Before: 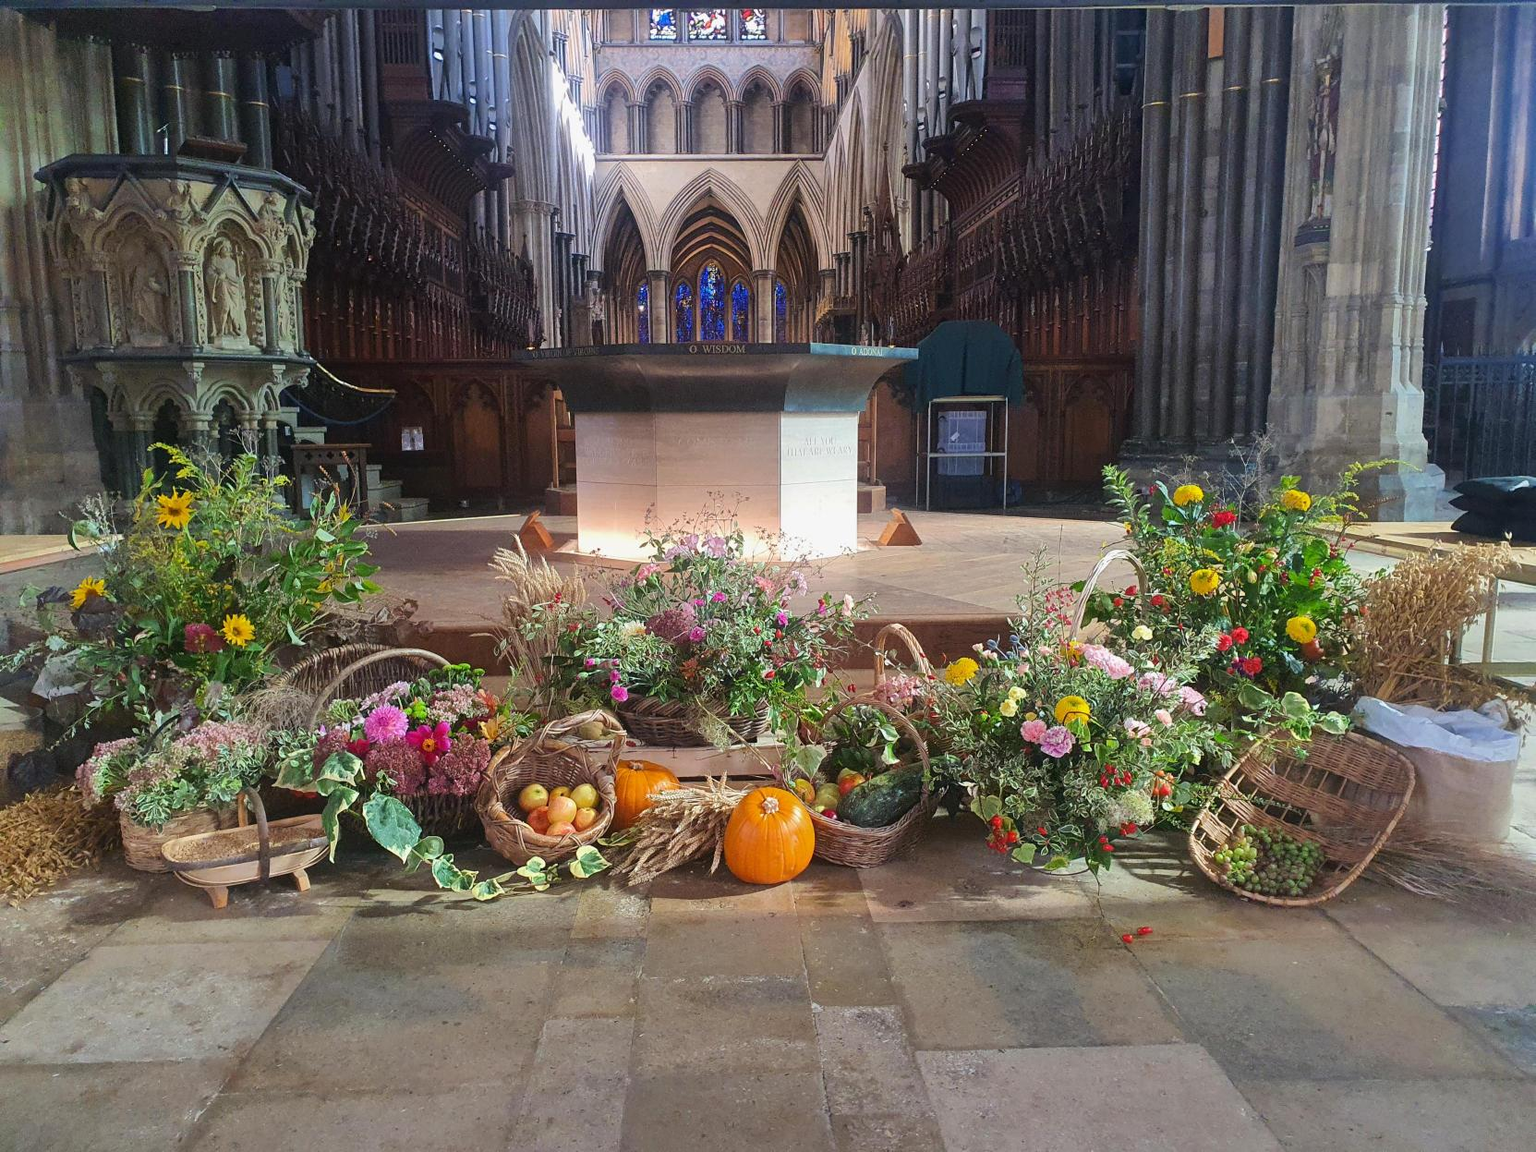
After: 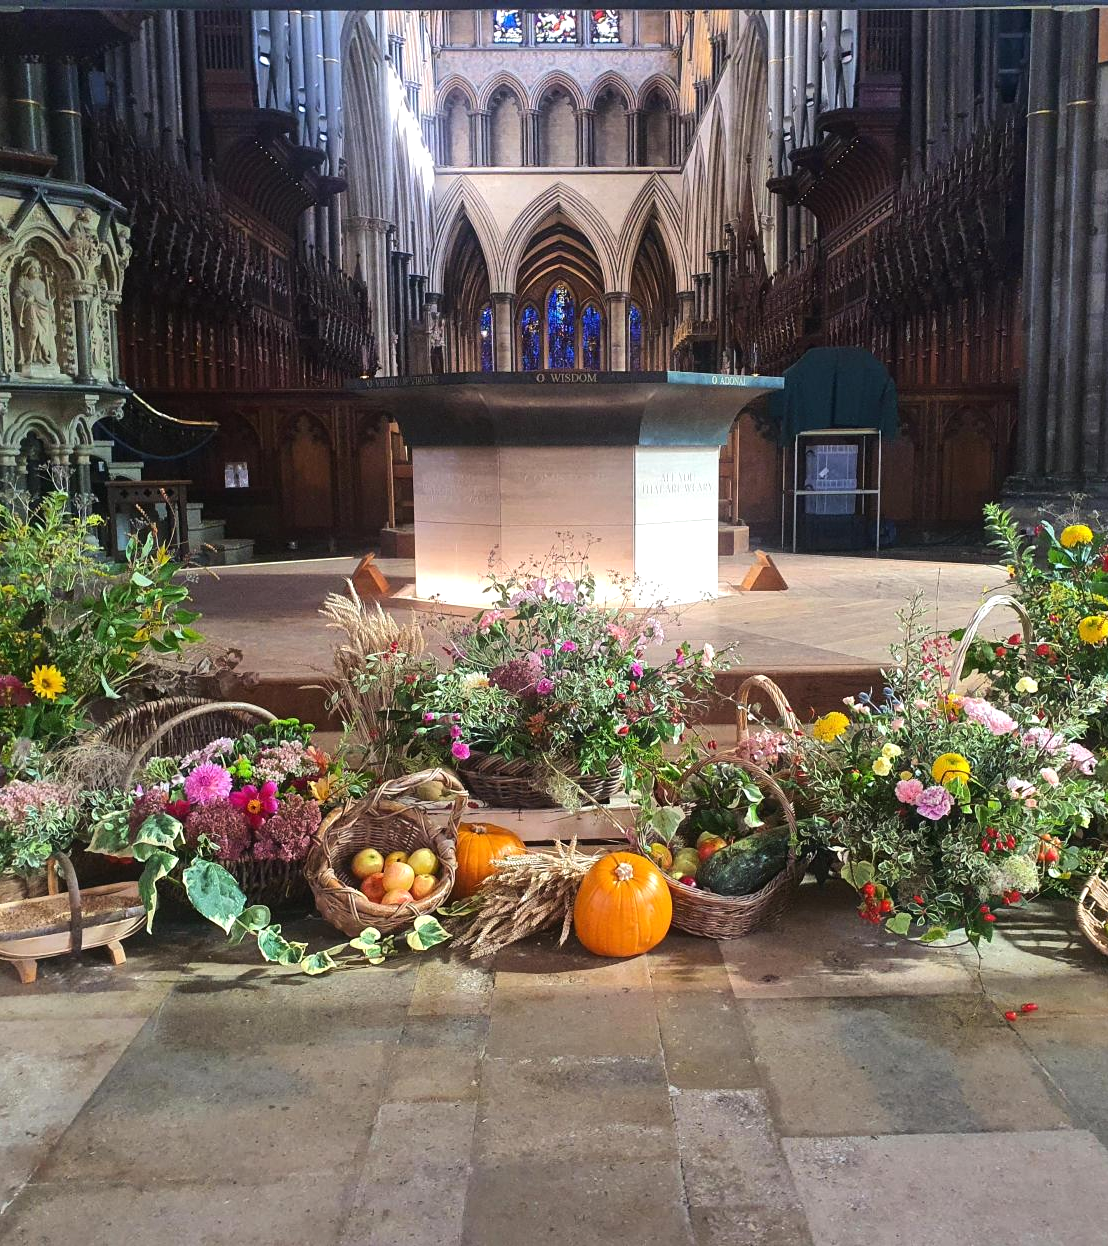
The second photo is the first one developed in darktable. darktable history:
crop and rotate: left 12.648%, right 20.685%
tone equalizer: -8 EV -0.417 EV, -7 EV -0.389 EV, -6 EV -0.333 EV, -5 EV -0.222 EV, -3 EV 0.222 EV, -2 EV 0.333 EV, -1 EV 0.389 EV, +0 EV 0.417 EV, edges refinement/feathering 500, mask exposure compensation -1.57 EV, preserve details no
